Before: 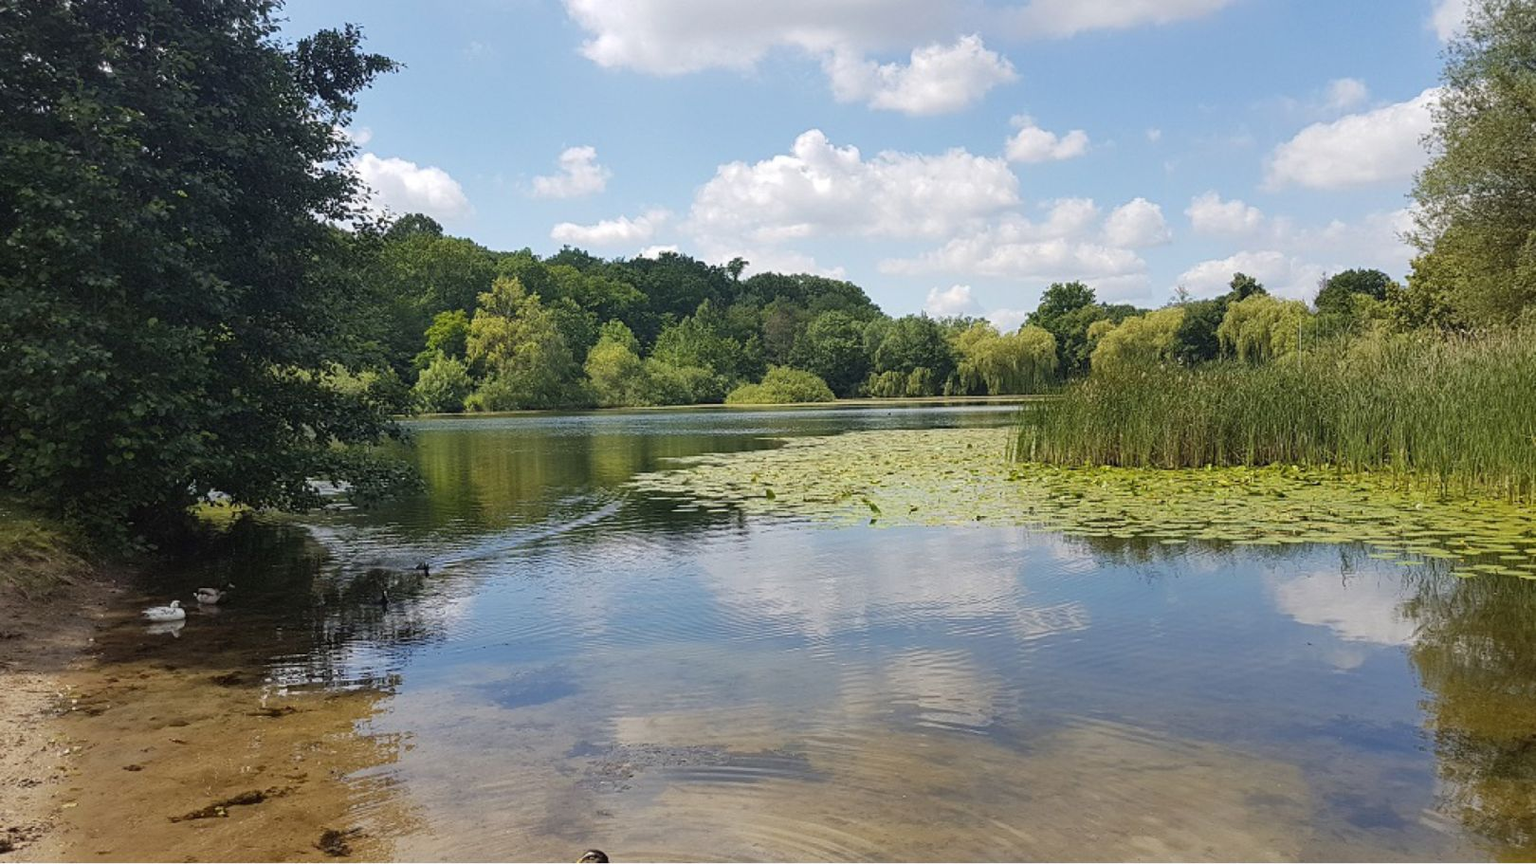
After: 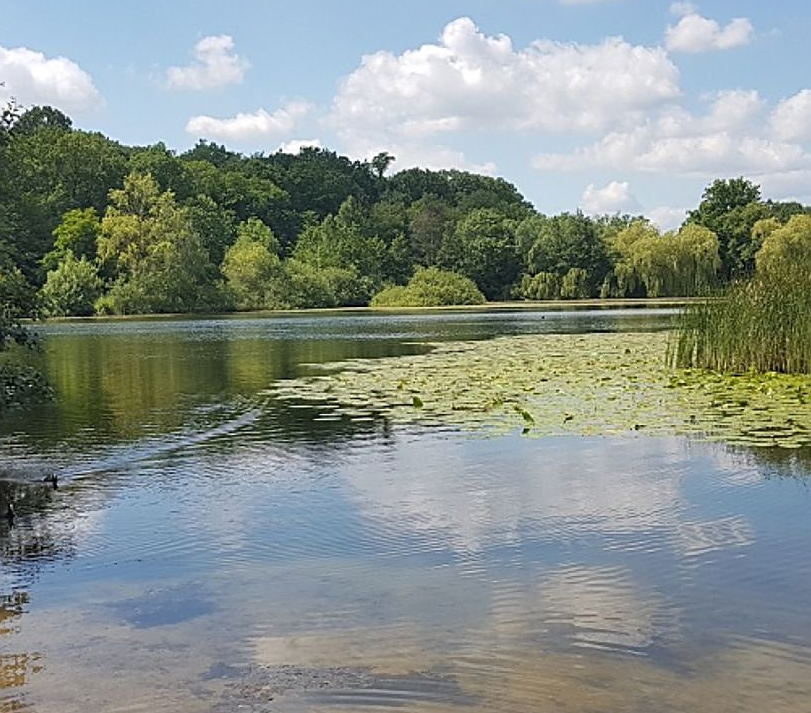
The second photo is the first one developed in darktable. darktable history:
sharpen: on, module defaults
crop and rotate: angle 0.017°, left 24.411%, top 13.112%, right 25.439%, bottom 8.516%
